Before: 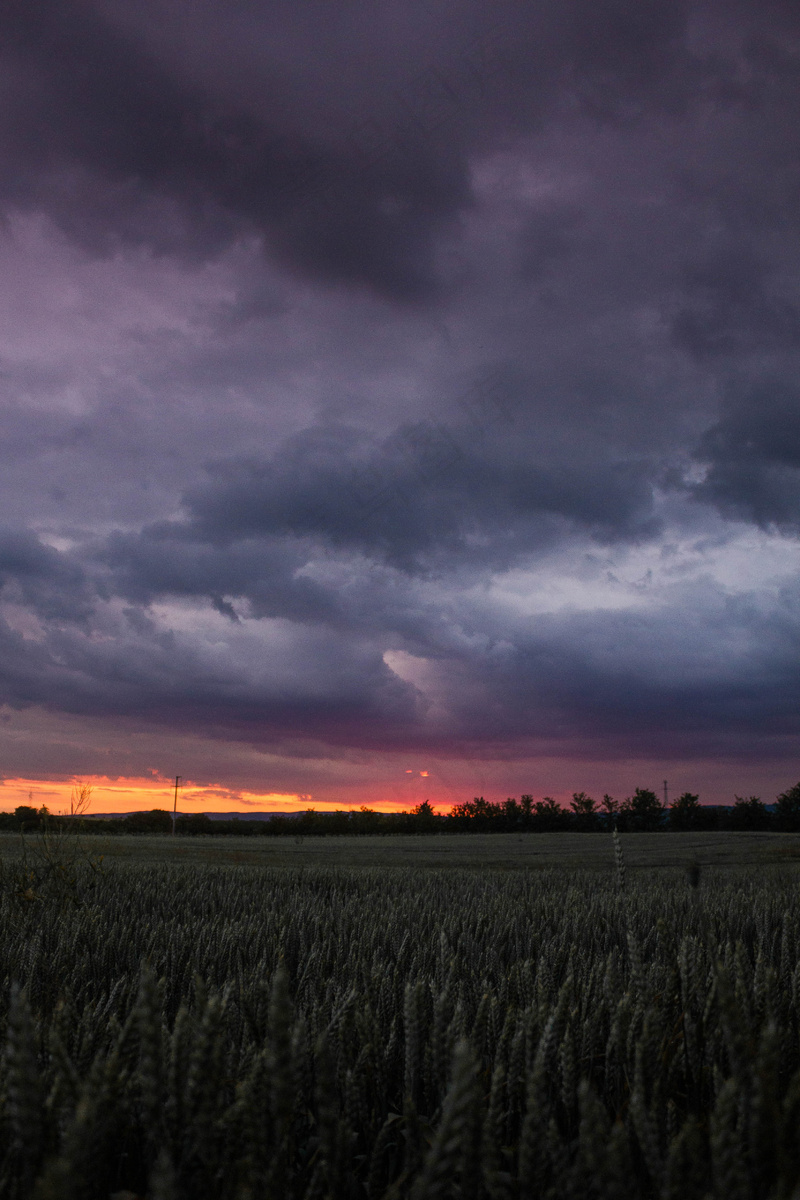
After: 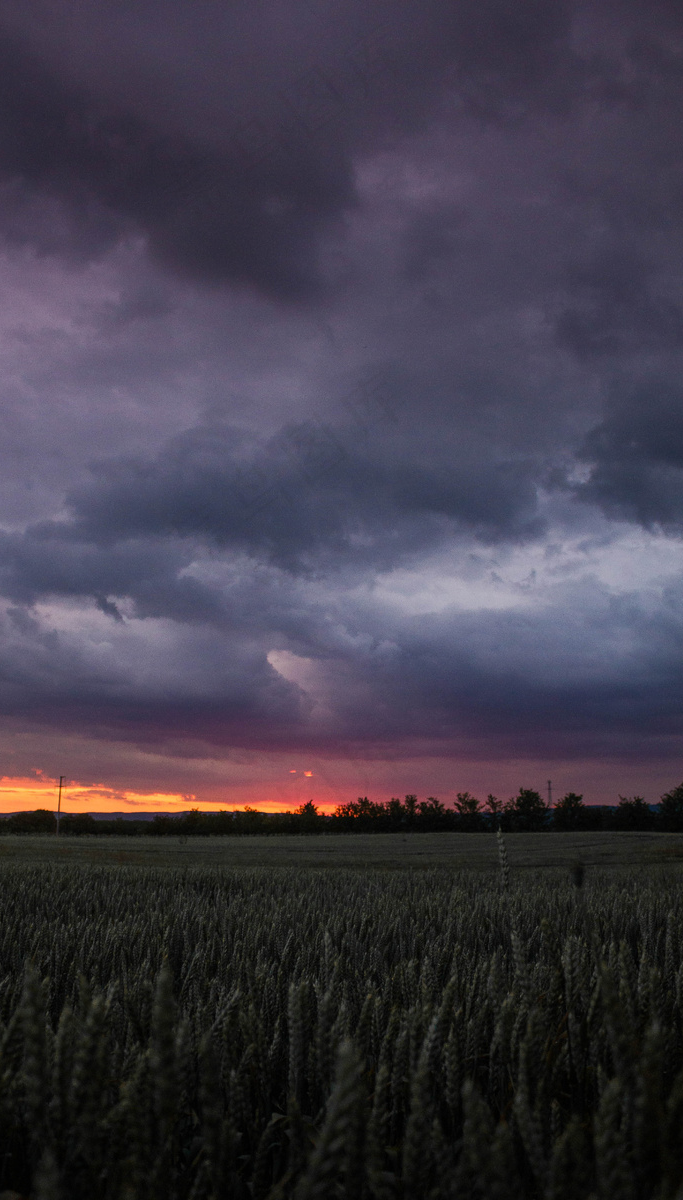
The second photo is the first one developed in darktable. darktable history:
crop and rotate: left 14.584%
rgb levels: preserve colors max RGB
